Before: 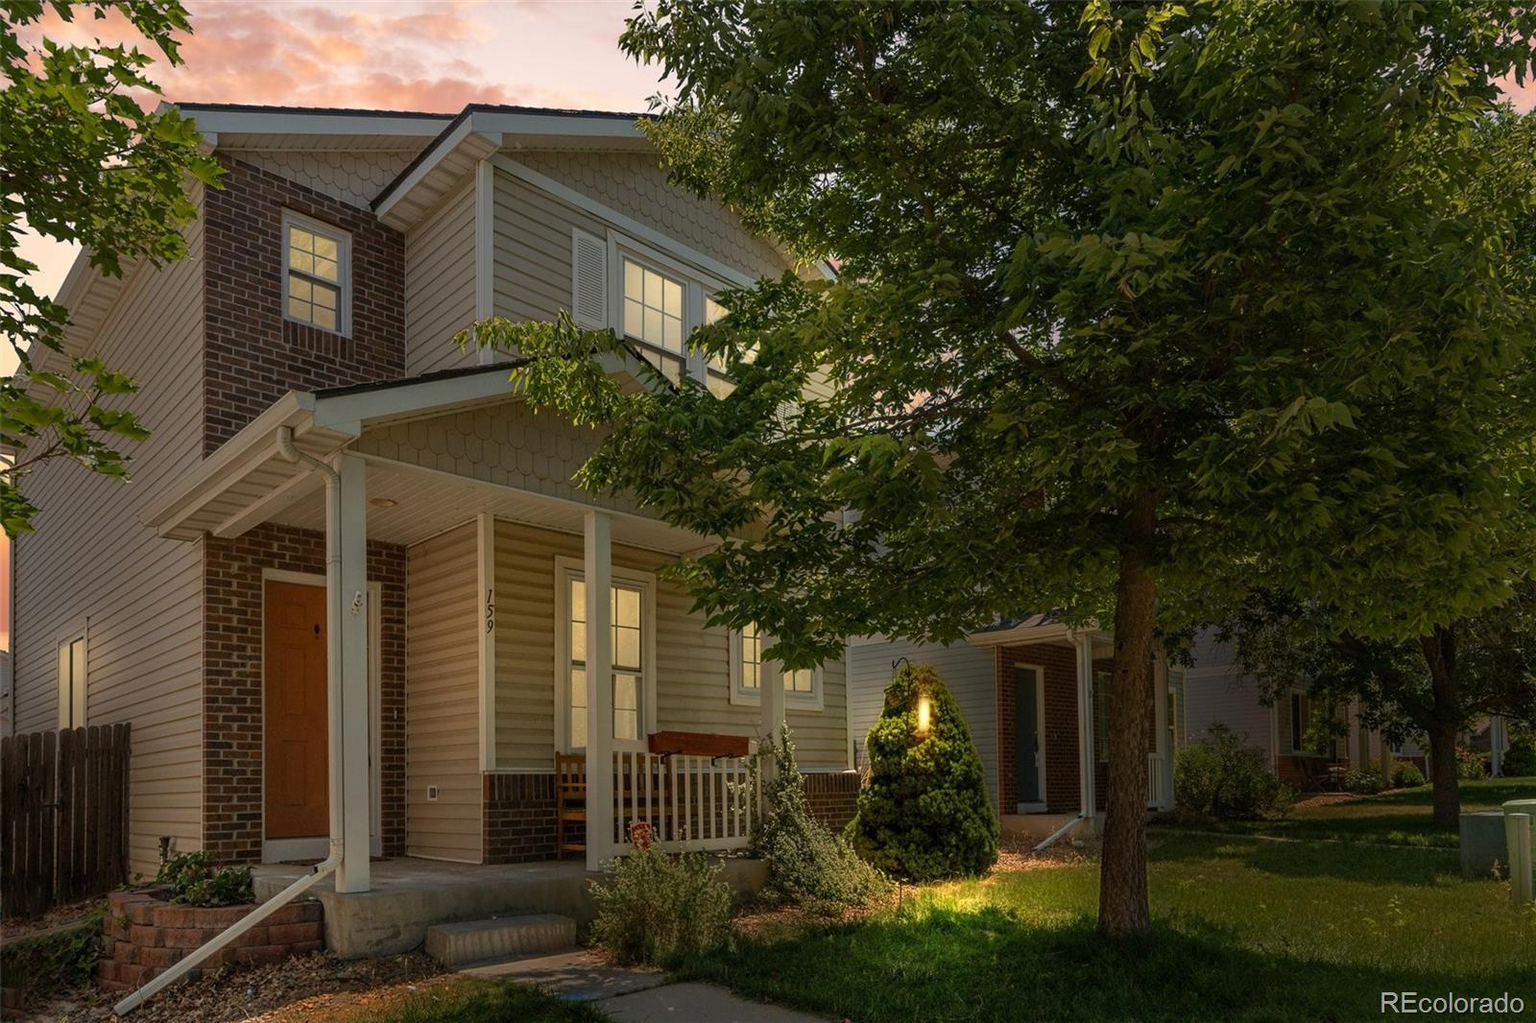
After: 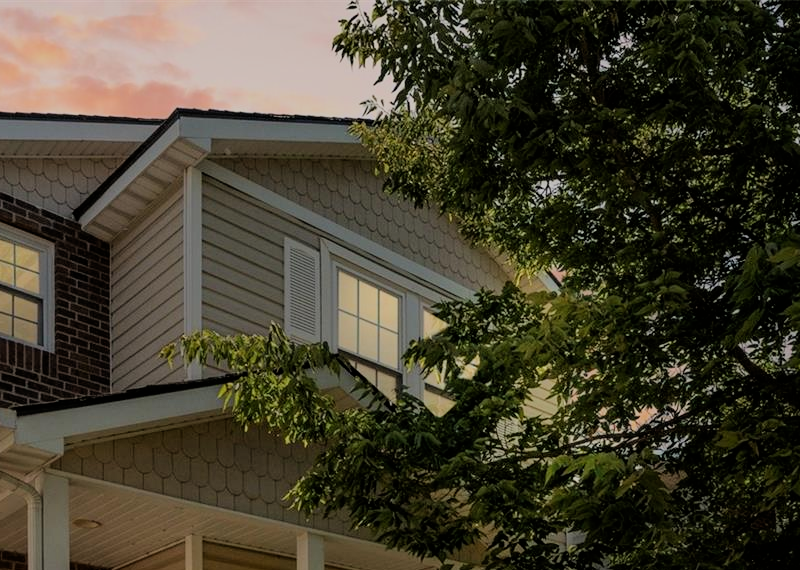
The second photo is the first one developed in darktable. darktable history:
crop: left 19.556%, right 30.401%, bottom 46.458%
filmic rgb: black relative exposure -6.15 EV, white relative exposure 6.96 EV, hardness 2.23, color science v6 (2022)
